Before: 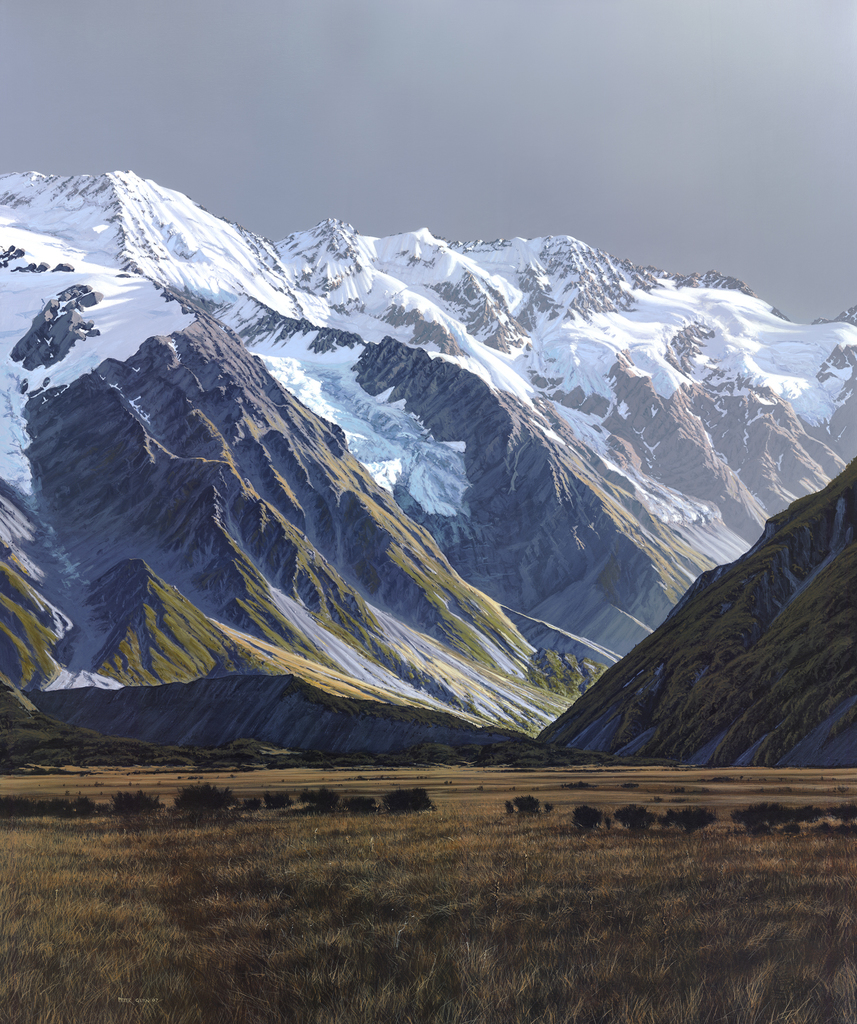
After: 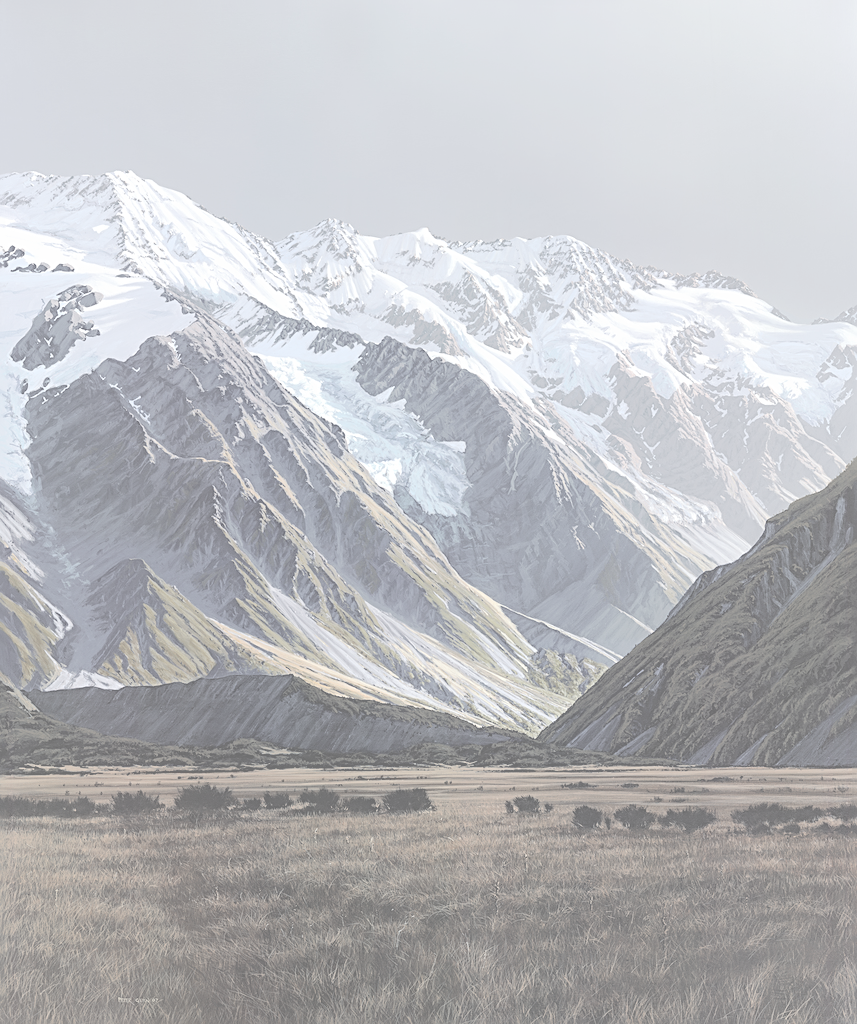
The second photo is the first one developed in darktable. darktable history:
contrast brightness saturation: contrast -0.302, brightness 0.73, saturation -0.761
sharpen: on, module defaults
tone equalizer: -8 EV -0.768 EV, -7 EV -0.691 EV, -6 EV -0.624 EV, -5 EV -0.377 EV, -3 EV 0.378 EV, -2 EV 0.6 EV, -1 EV 0.696 EV, +0 EV 0.73 EV
